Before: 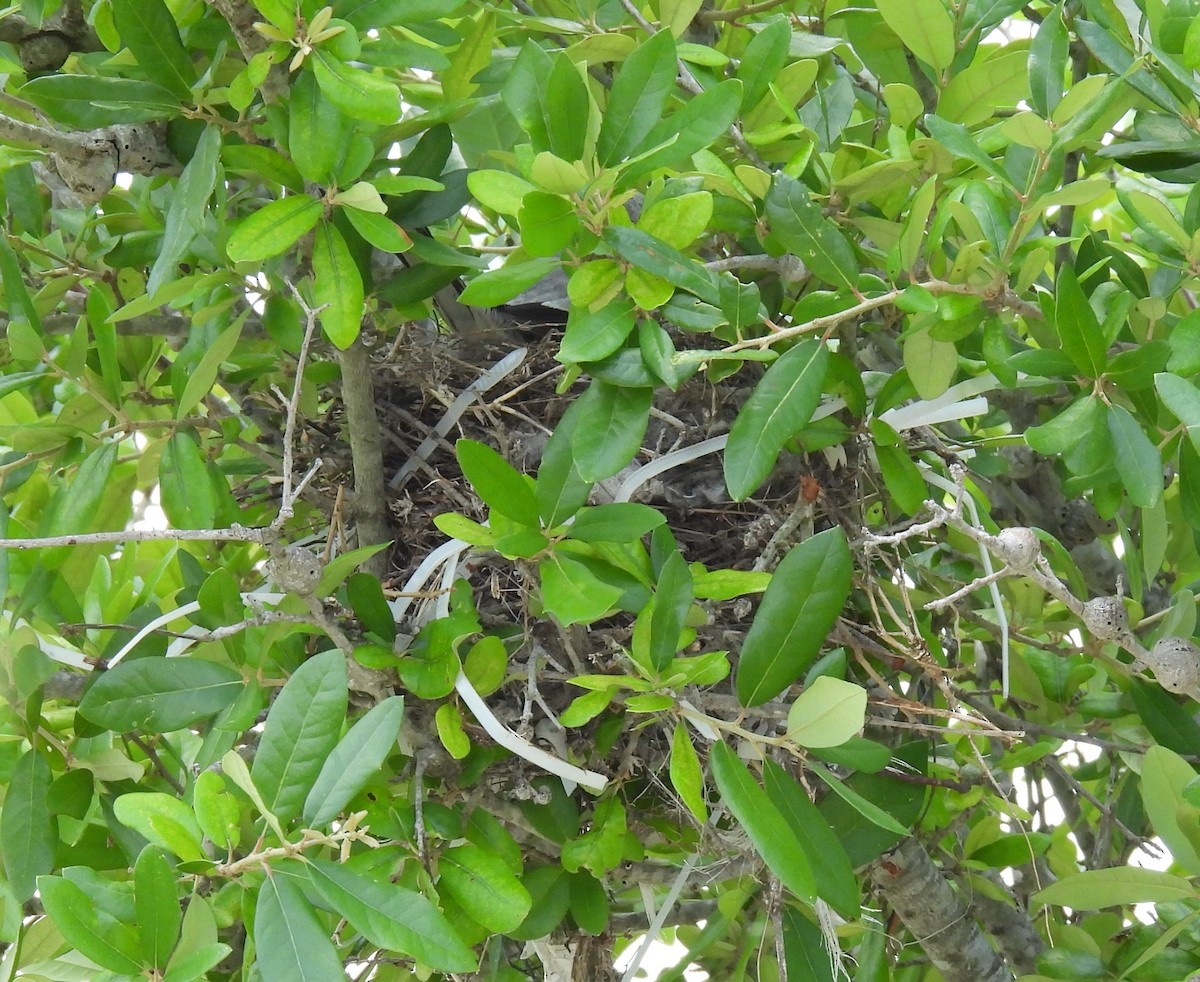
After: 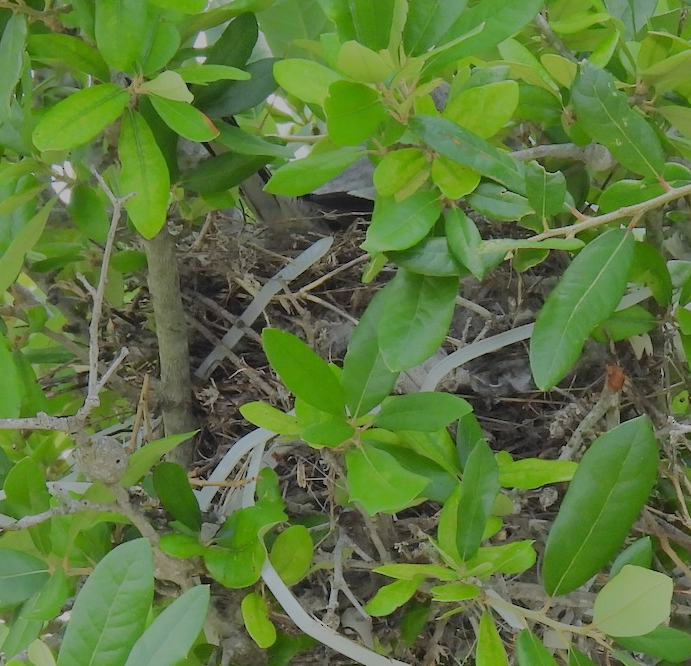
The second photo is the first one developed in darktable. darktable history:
crop: left 16.224%, top 11.36%, right 26.173%, bottom 20.721%
tone equalizer: -8 EV -0.018 EV, -7 EV 0.029 EV, -6 EV -0.008 EV, -5 EV 0.009 EV, -4 EV -0.047 EV, -3 EV -0.239 EV, -2 EV -0.646 EV, -1 EV -1.01 EV, +0 EV -0.949 EV, edges refinement/feathering 500, mask exposure compensation -1.57 EV, preserve details no
